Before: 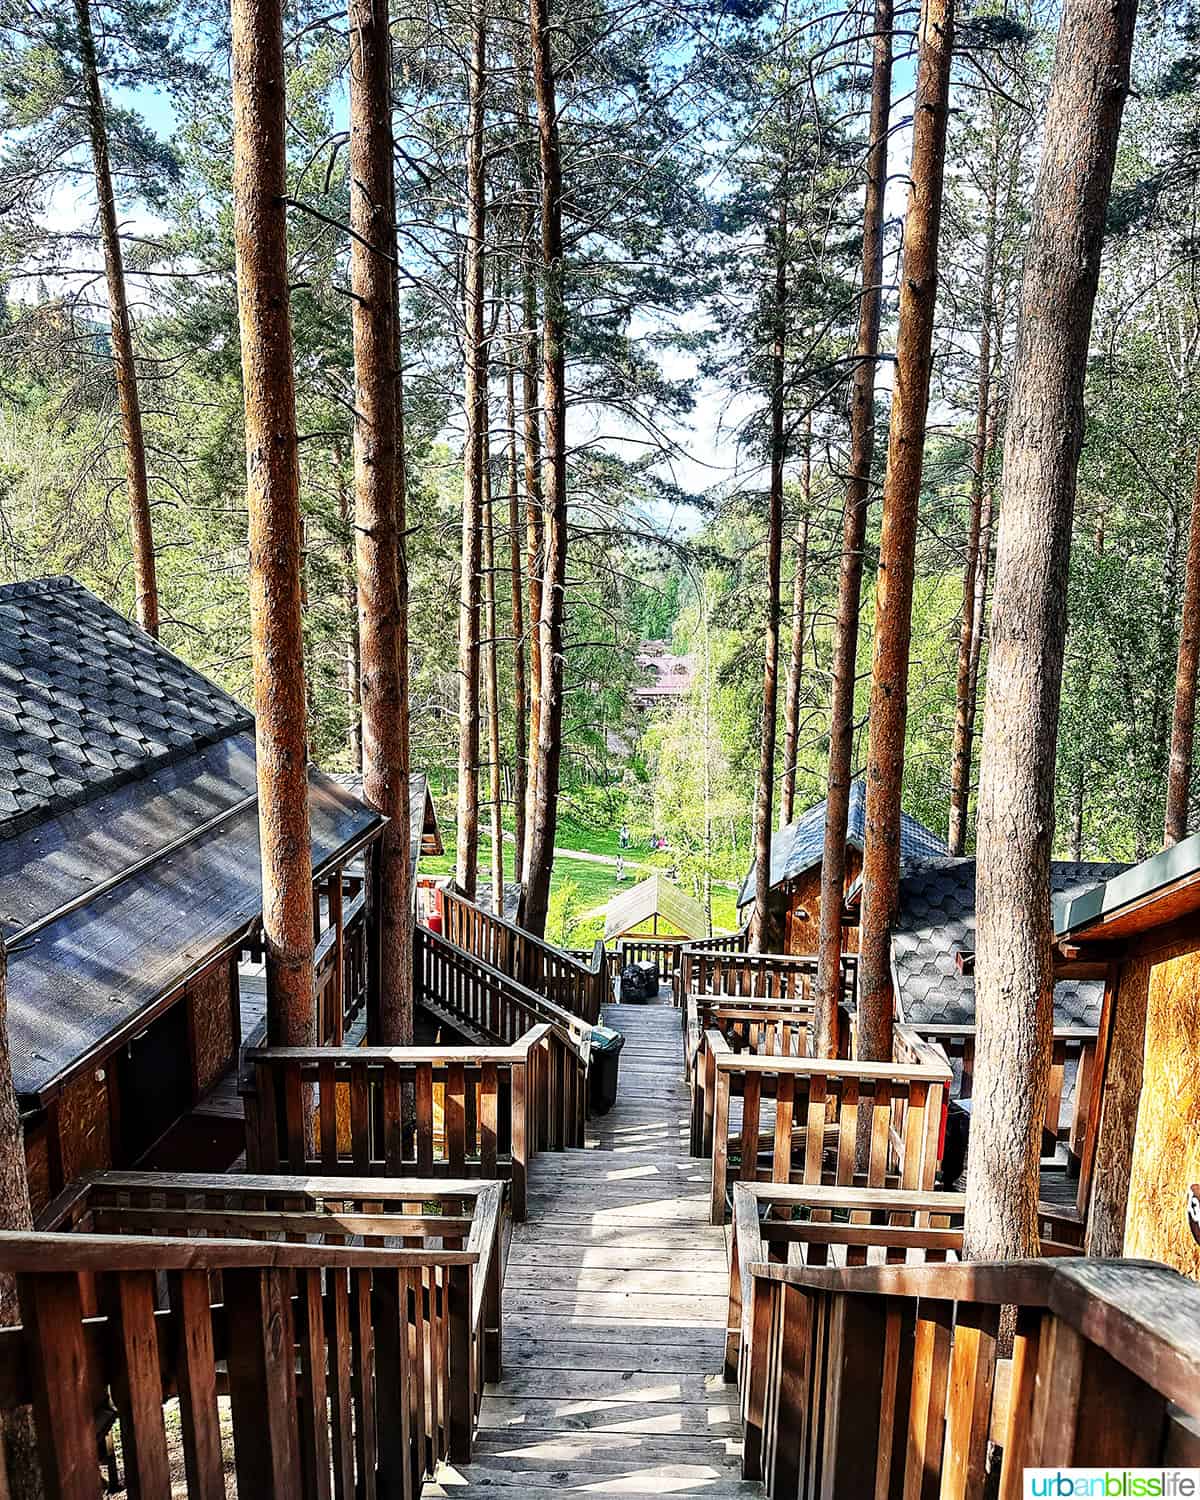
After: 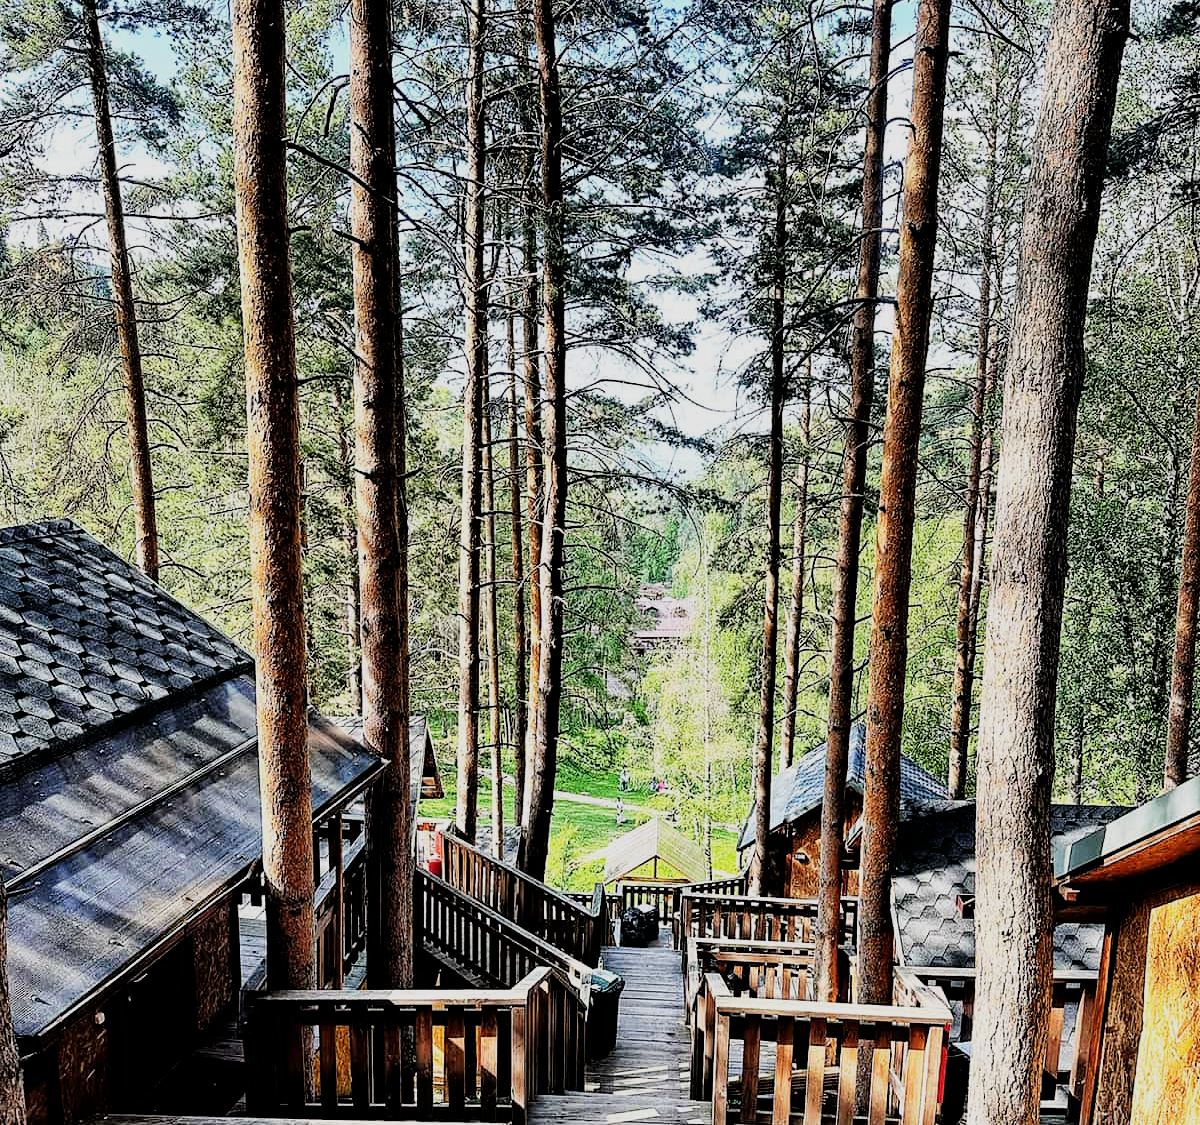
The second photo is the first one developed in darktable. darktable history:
filmic rgb: black relative exposure -5 EV, hardness 2.88, contrast 1.3, highlights saturation mix -30%
crop: top 3.857%, bottom 21.132%
